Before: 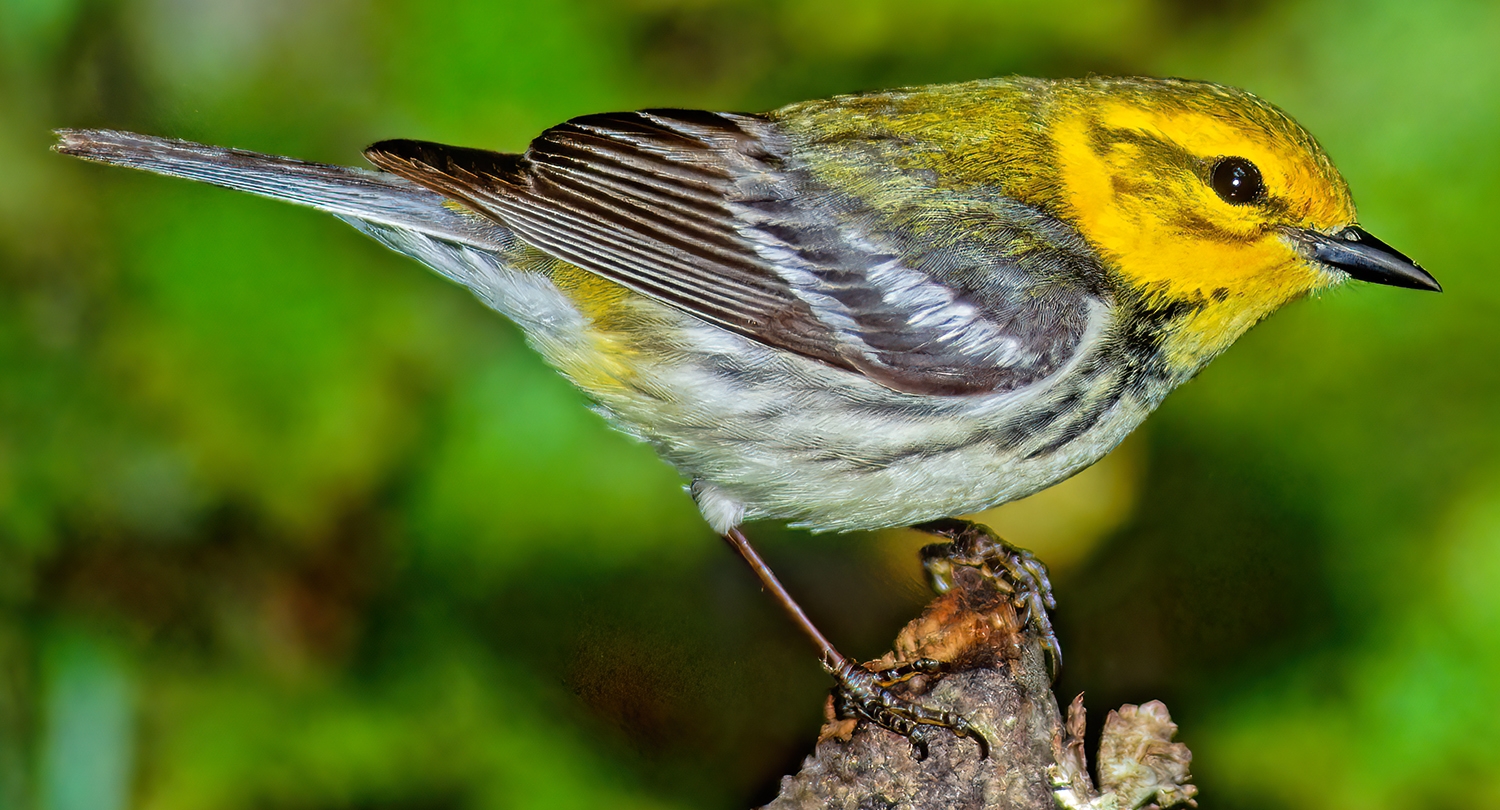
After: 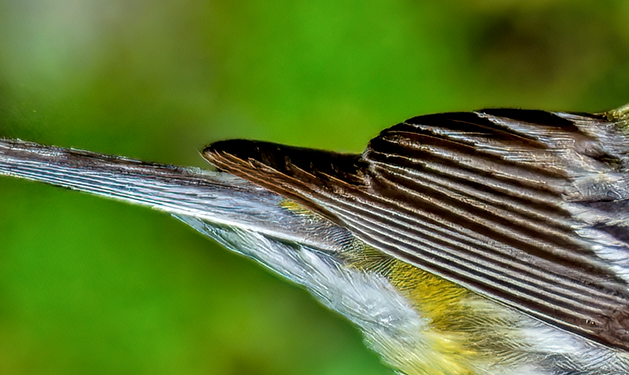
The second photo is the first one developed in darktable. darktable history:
local contrast: highlights 35%, detail 135%
crop and rotate: left 10.817%, top 0.062%, right 47.194%, bottom 53.626%
